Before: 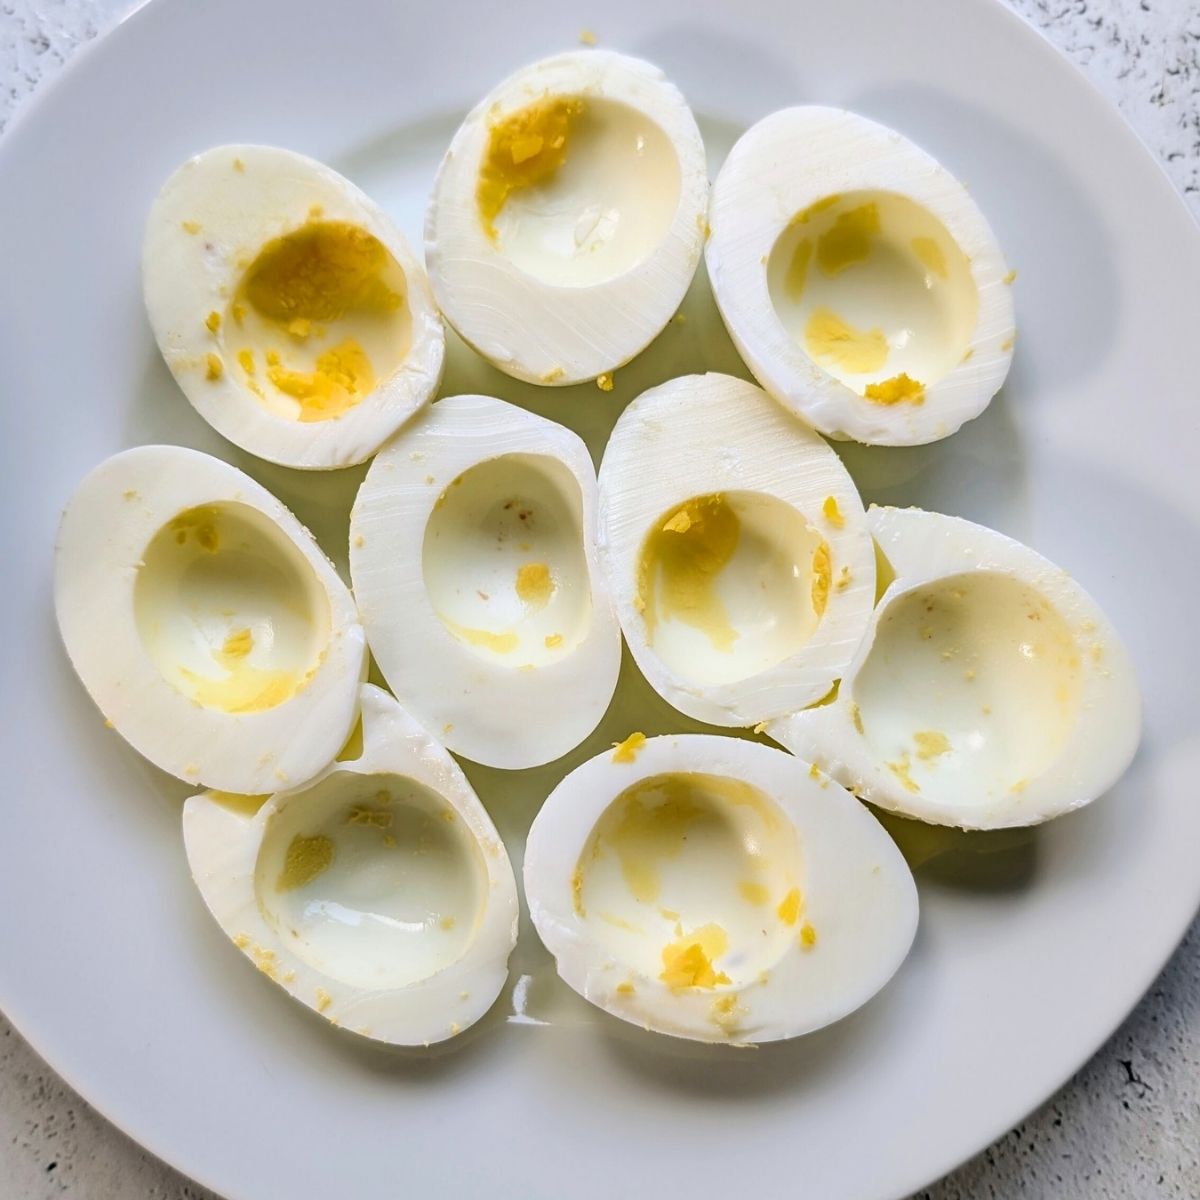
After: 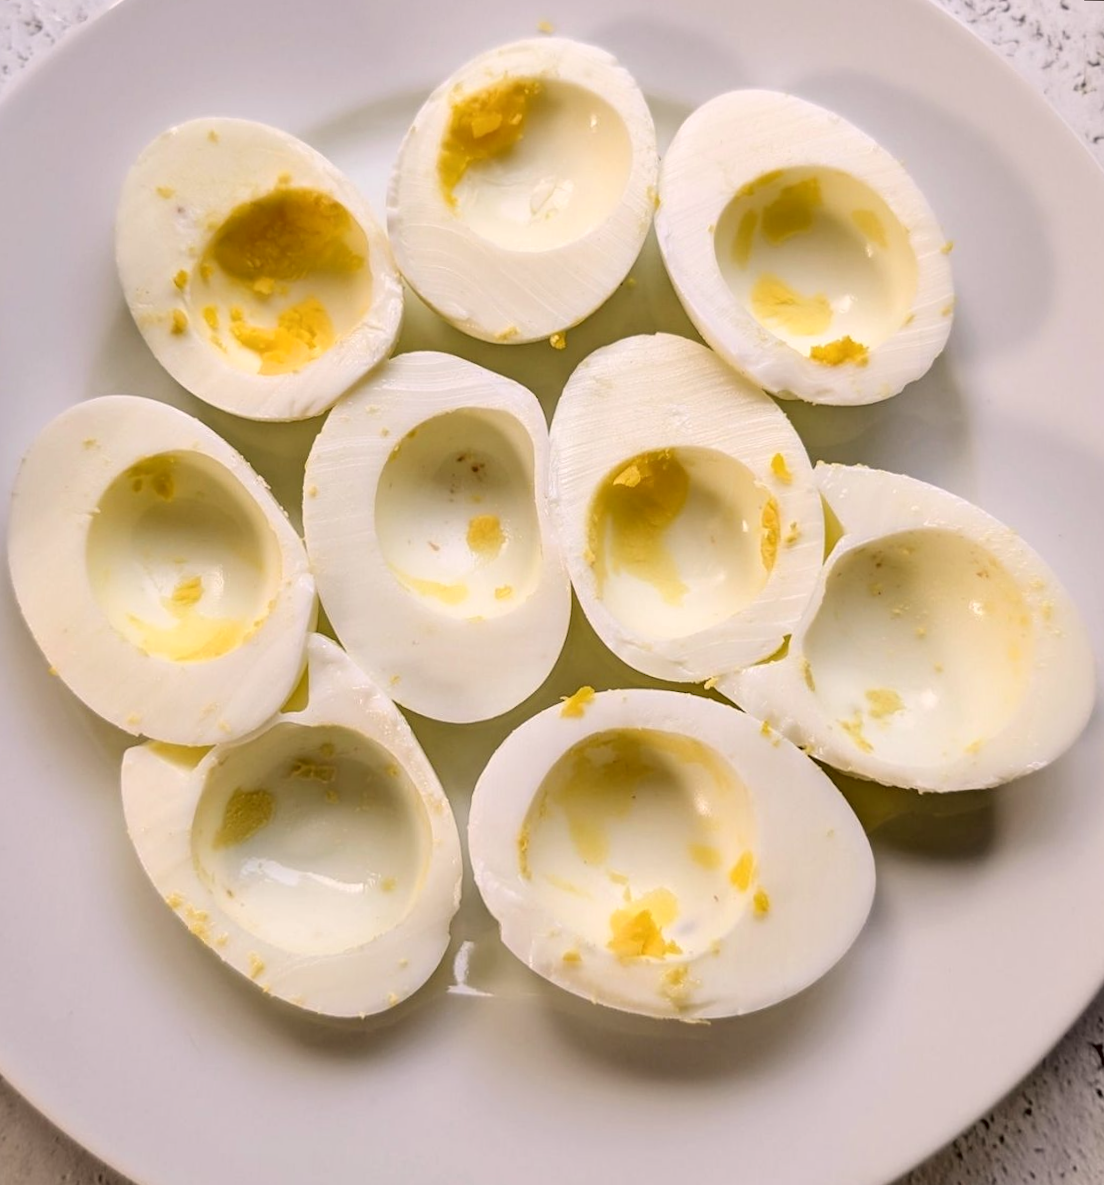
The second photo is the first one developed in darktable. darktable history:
crop and rotate: angle -0.5°
rotate and perspective: rotation 0.215°, lens shift (vertical) -0.139, crop left 0.069, crop right 0.939, crop top 0.002, crop bottom 0.996
color correction: highlights a* 6.27, highlights b* 8.19, shadows a* 5.94, shadows b* 7.23, saturation 0.9
